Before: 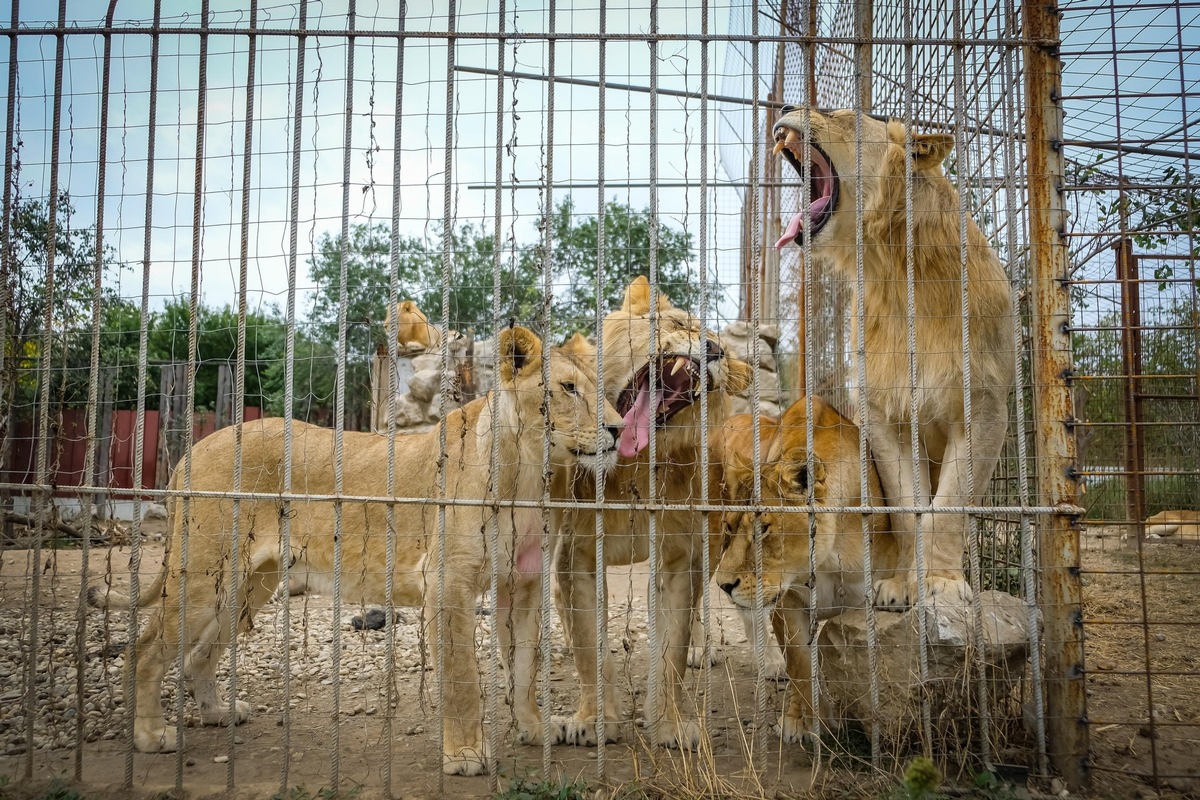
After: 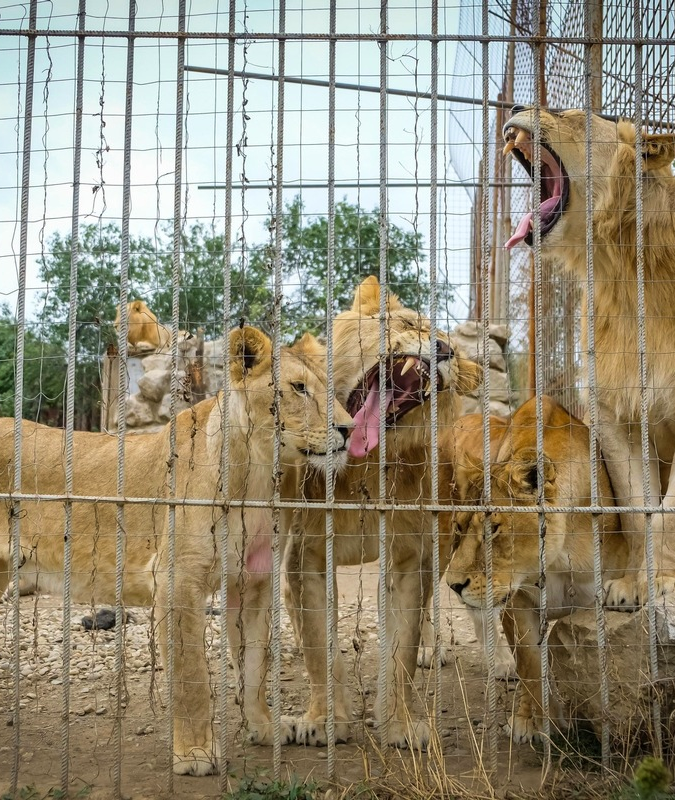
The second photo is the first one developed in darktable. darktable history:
velvia: strength 15%
crop and rotate: left 22.516%, right 21.234%
